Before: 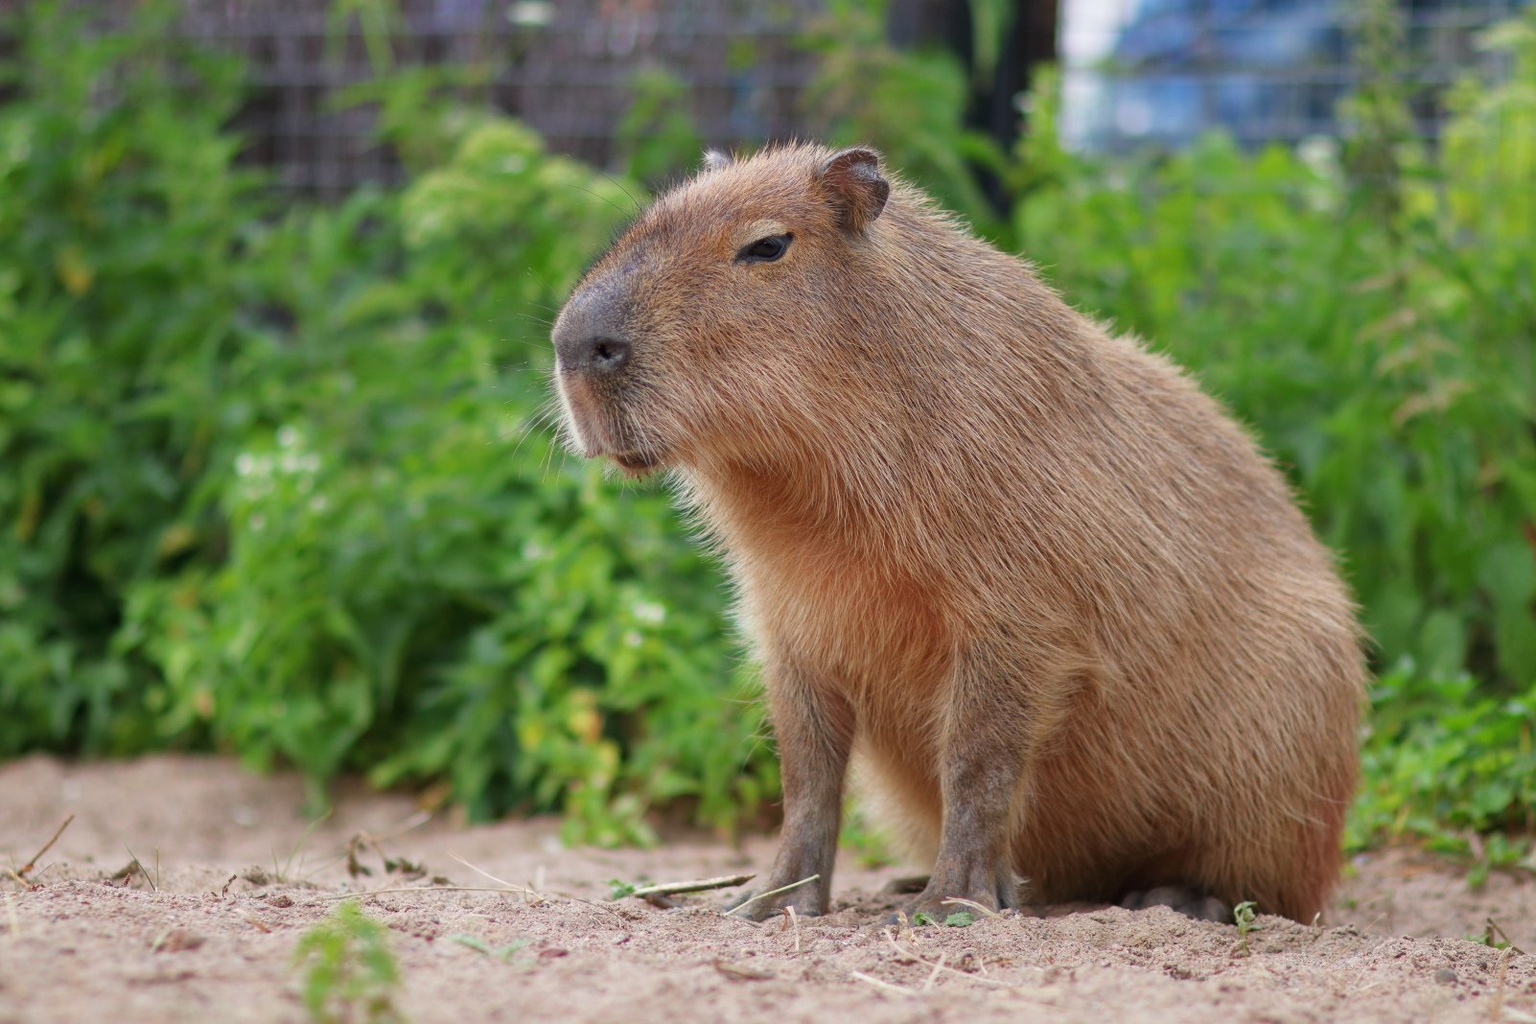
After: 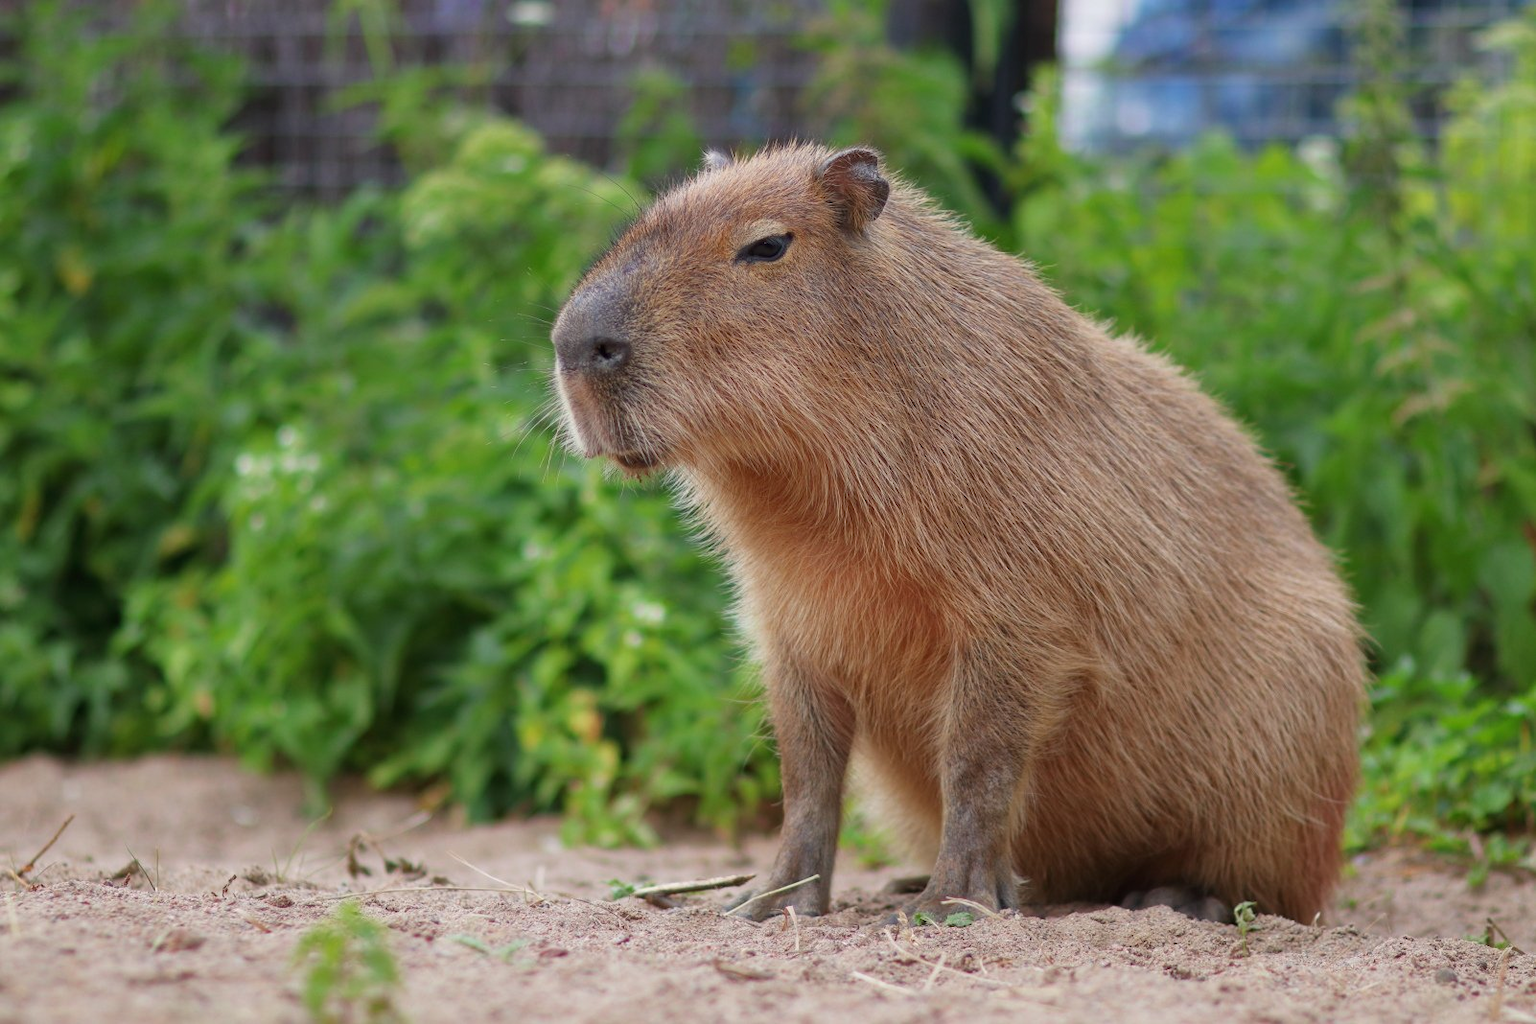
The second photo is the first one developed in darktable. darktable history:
exposure: exposure -0.156 EV, compensate highlight preservation false
levels: levels [0, 0.492, 0.984]
